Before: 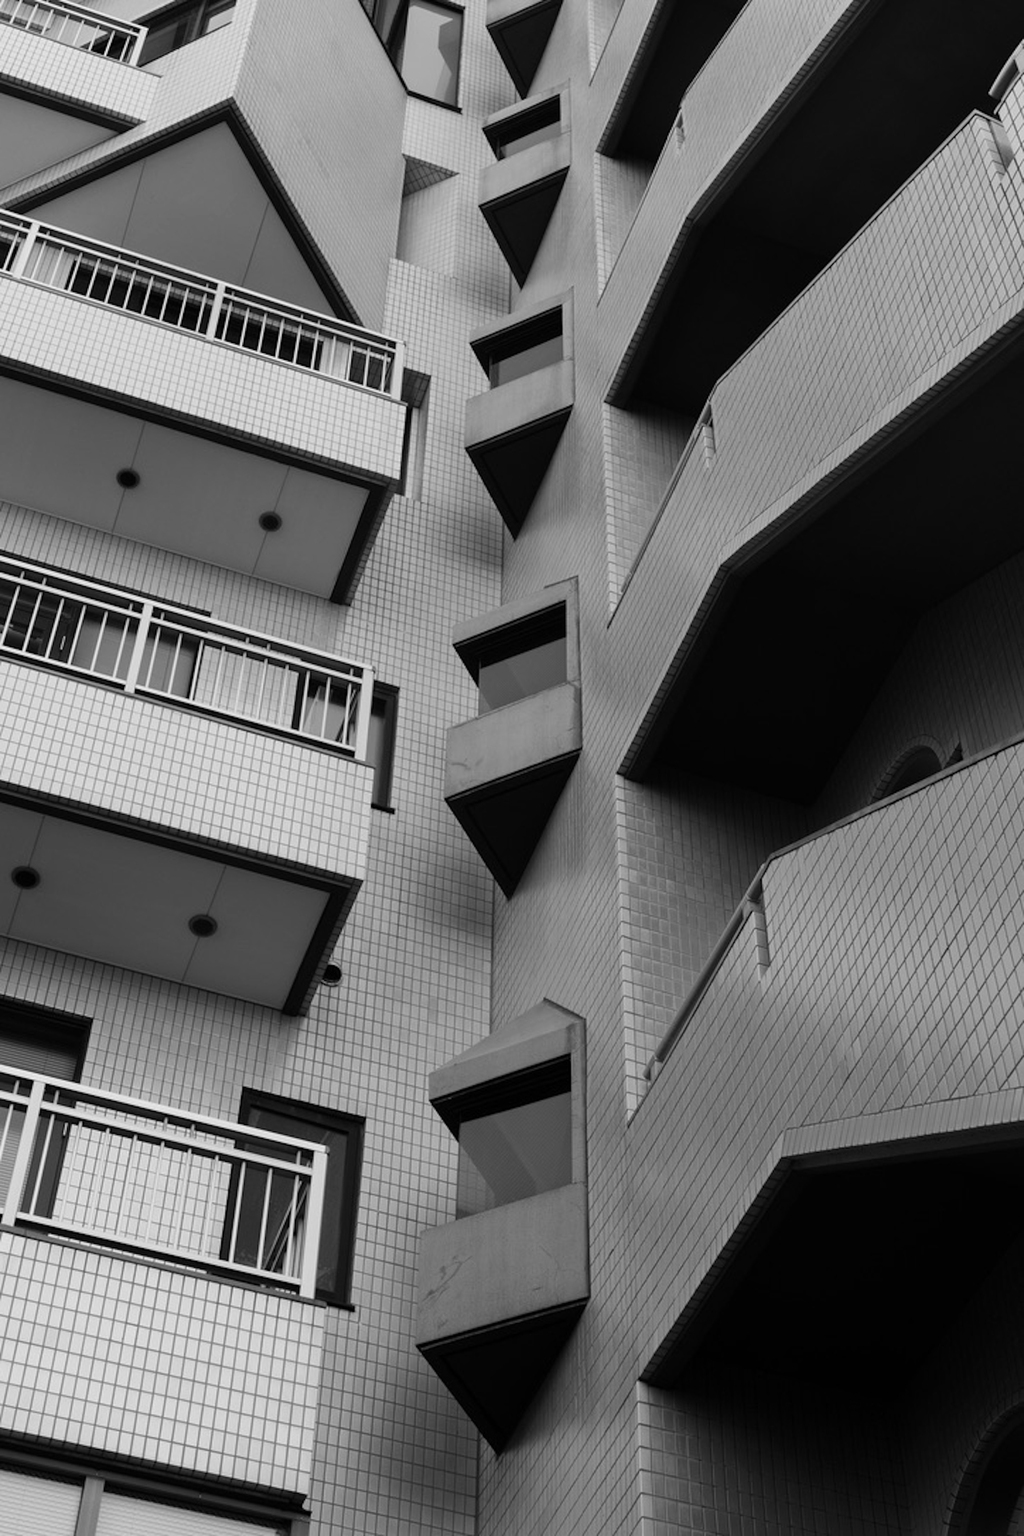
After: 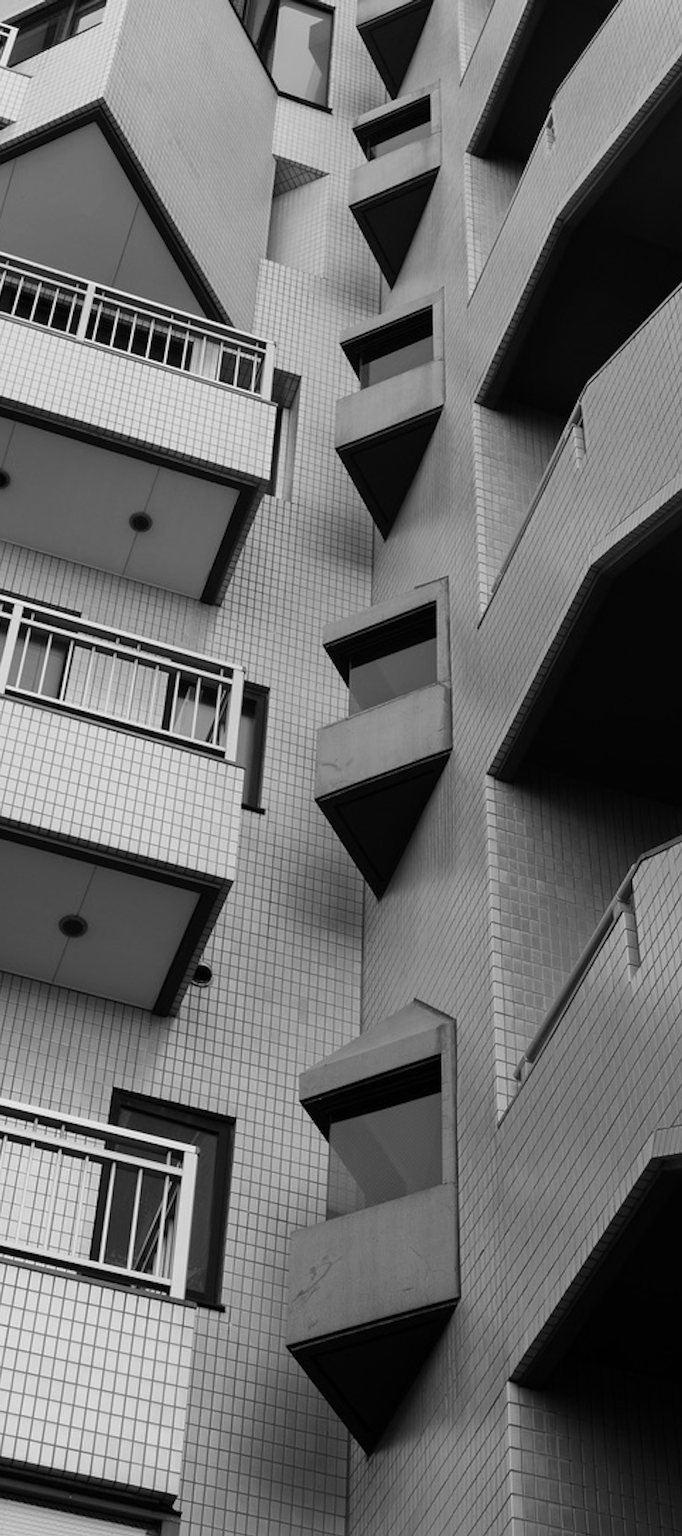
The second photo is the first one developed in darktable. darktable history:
sharpen: on, module defaults
crop and rotate: left 12.717%, right 20.619%
